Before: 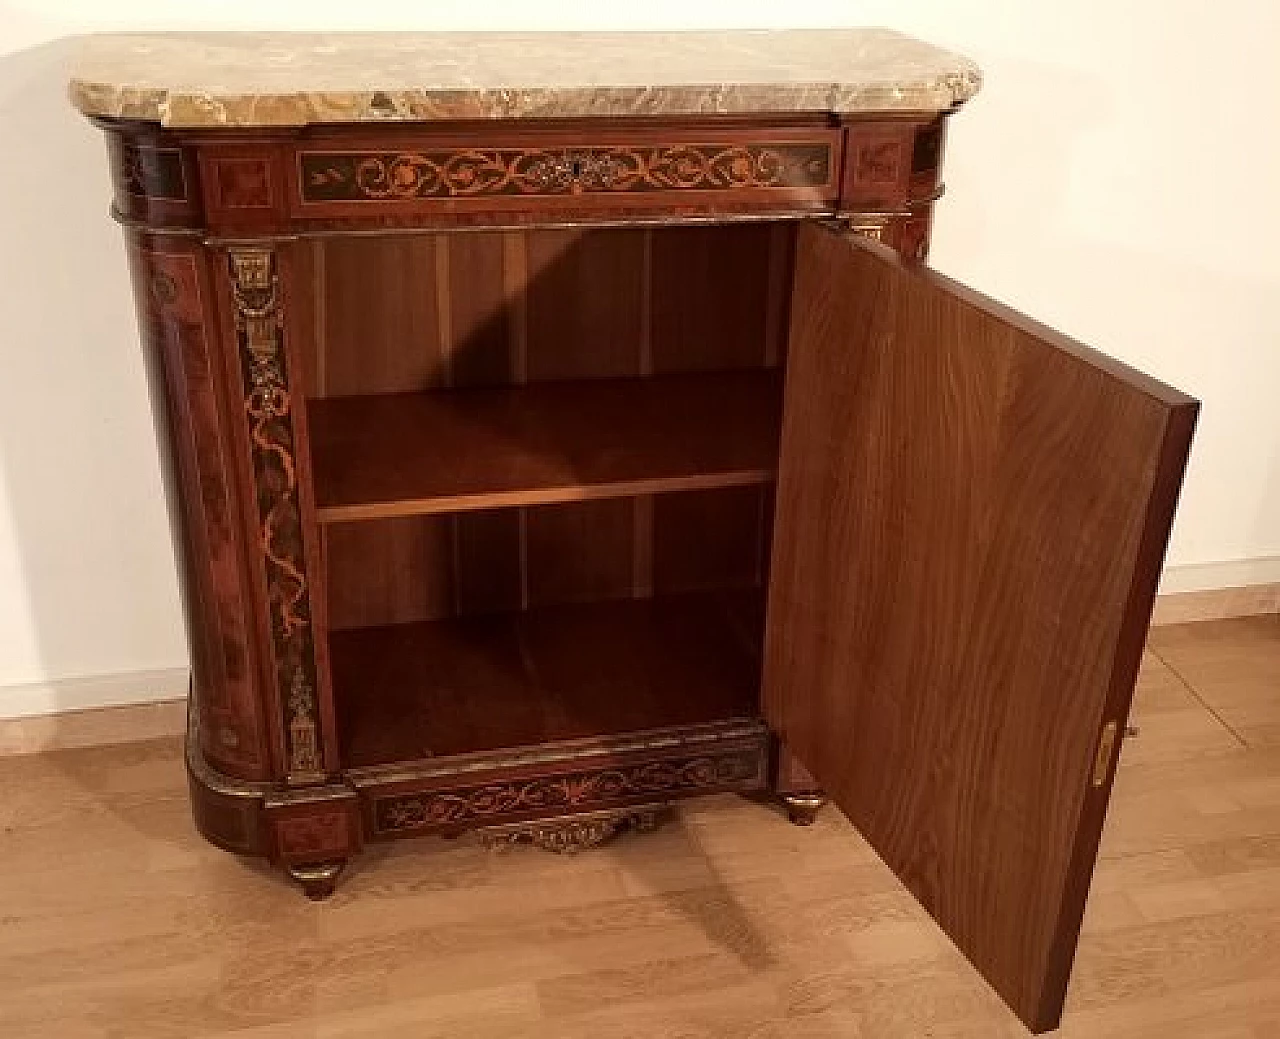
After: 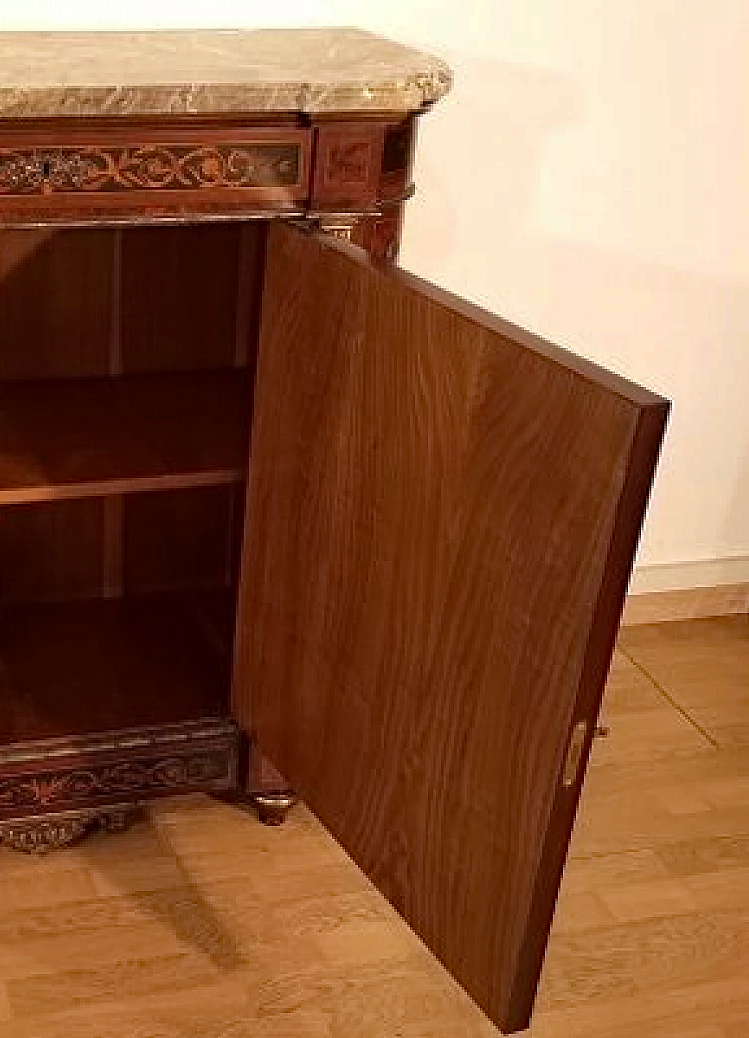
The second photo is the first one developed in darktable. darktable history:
haze removal: strength 0.502, distance 0.434, compatibility mode true, adaptive false
crop: left 41.45%
